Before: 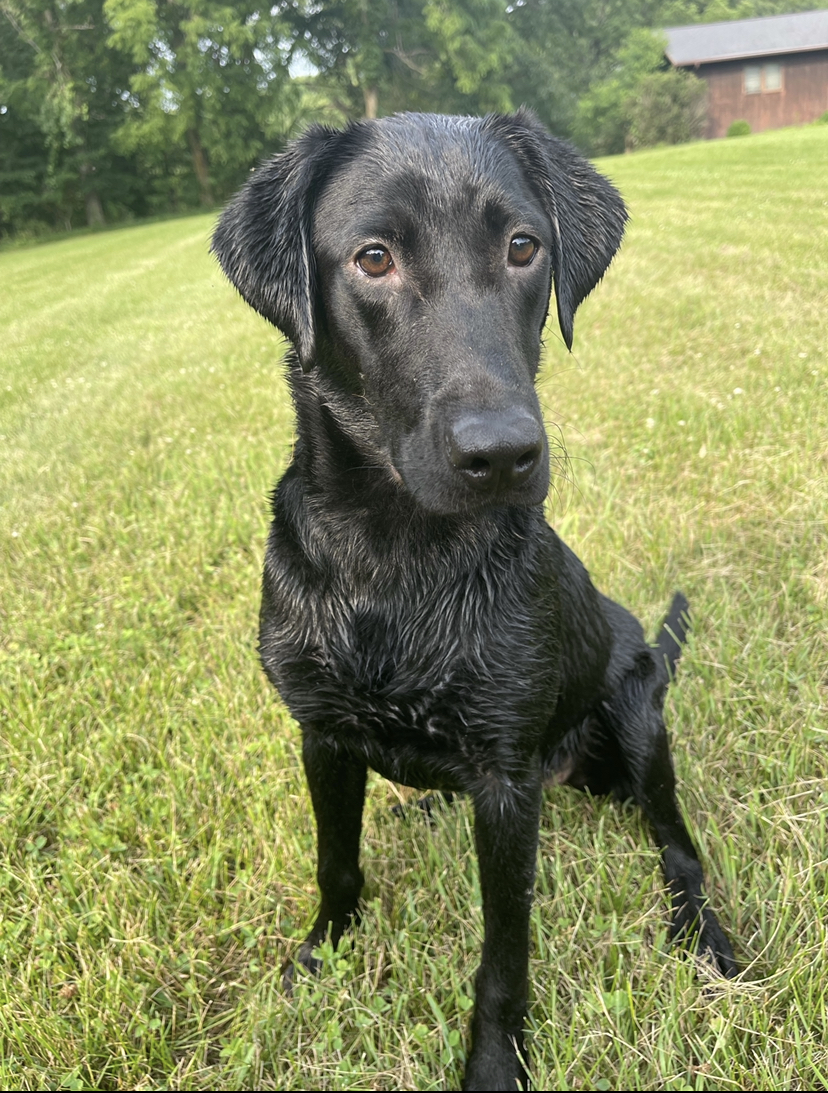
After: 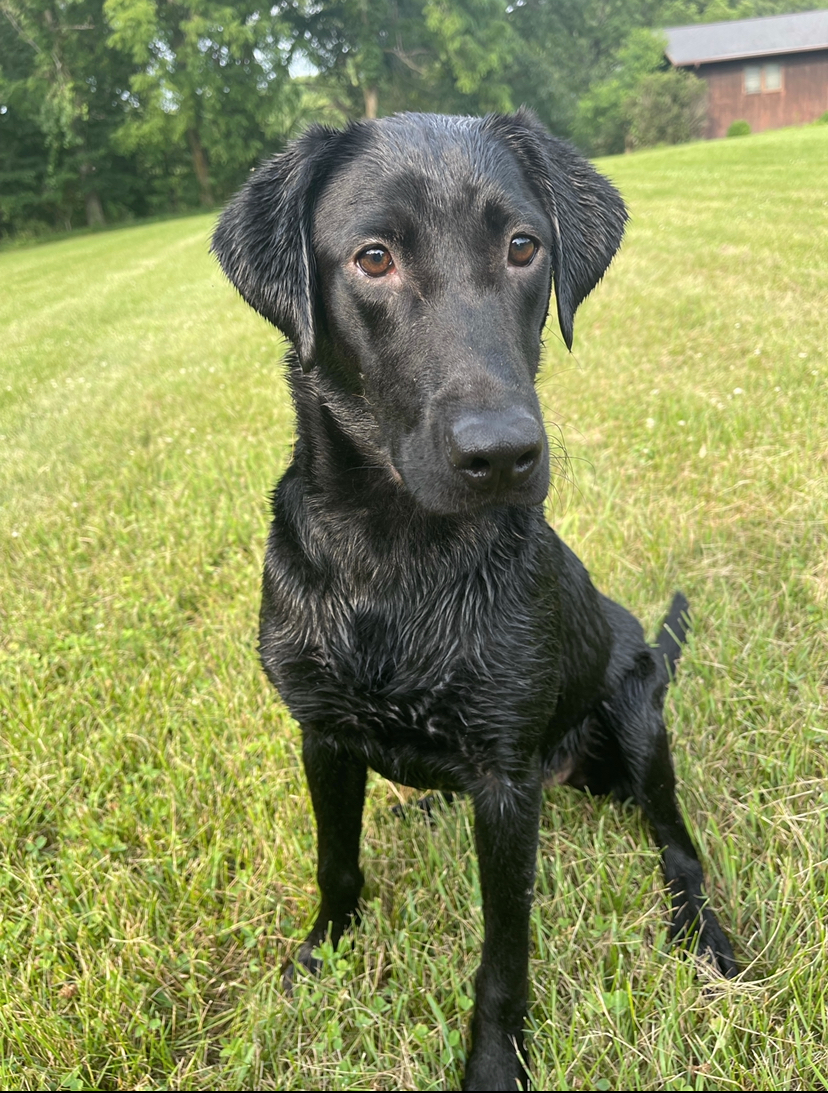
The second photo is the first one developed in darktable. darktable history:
contrast brightness saturation: saturation -0.035
